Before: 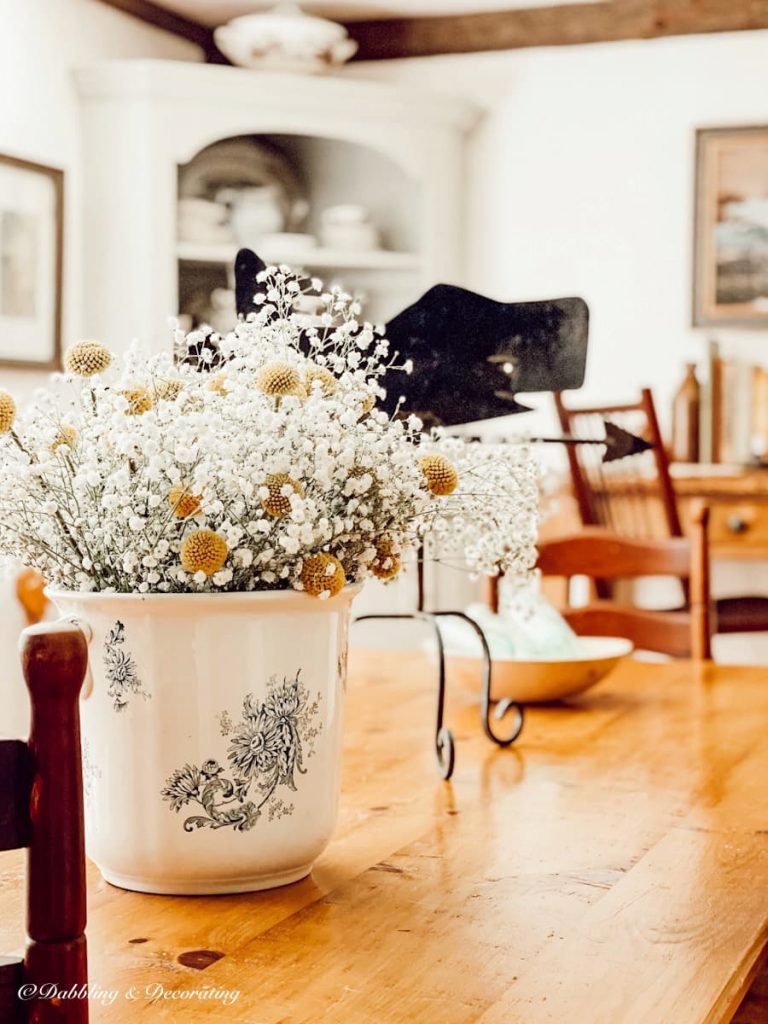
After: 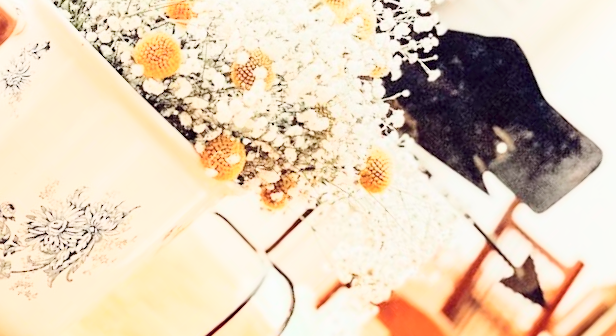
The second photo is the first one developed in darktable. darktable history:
crop and rotate: angle -46.21°, top 16.291%, right 0.933%, bottom 11.672%
base curve: curves: ch0 [(0, 0) (0.088, 0.125) (0.176, 0.251) (0.354, 0.501) (0.613, 0.749) (1, 0.877)]
shadows and highlights: shadows -24.37, highlights 49.01, soften with gaussian
exposure: exposure 0.527 EV, compensate highlight preservation false
